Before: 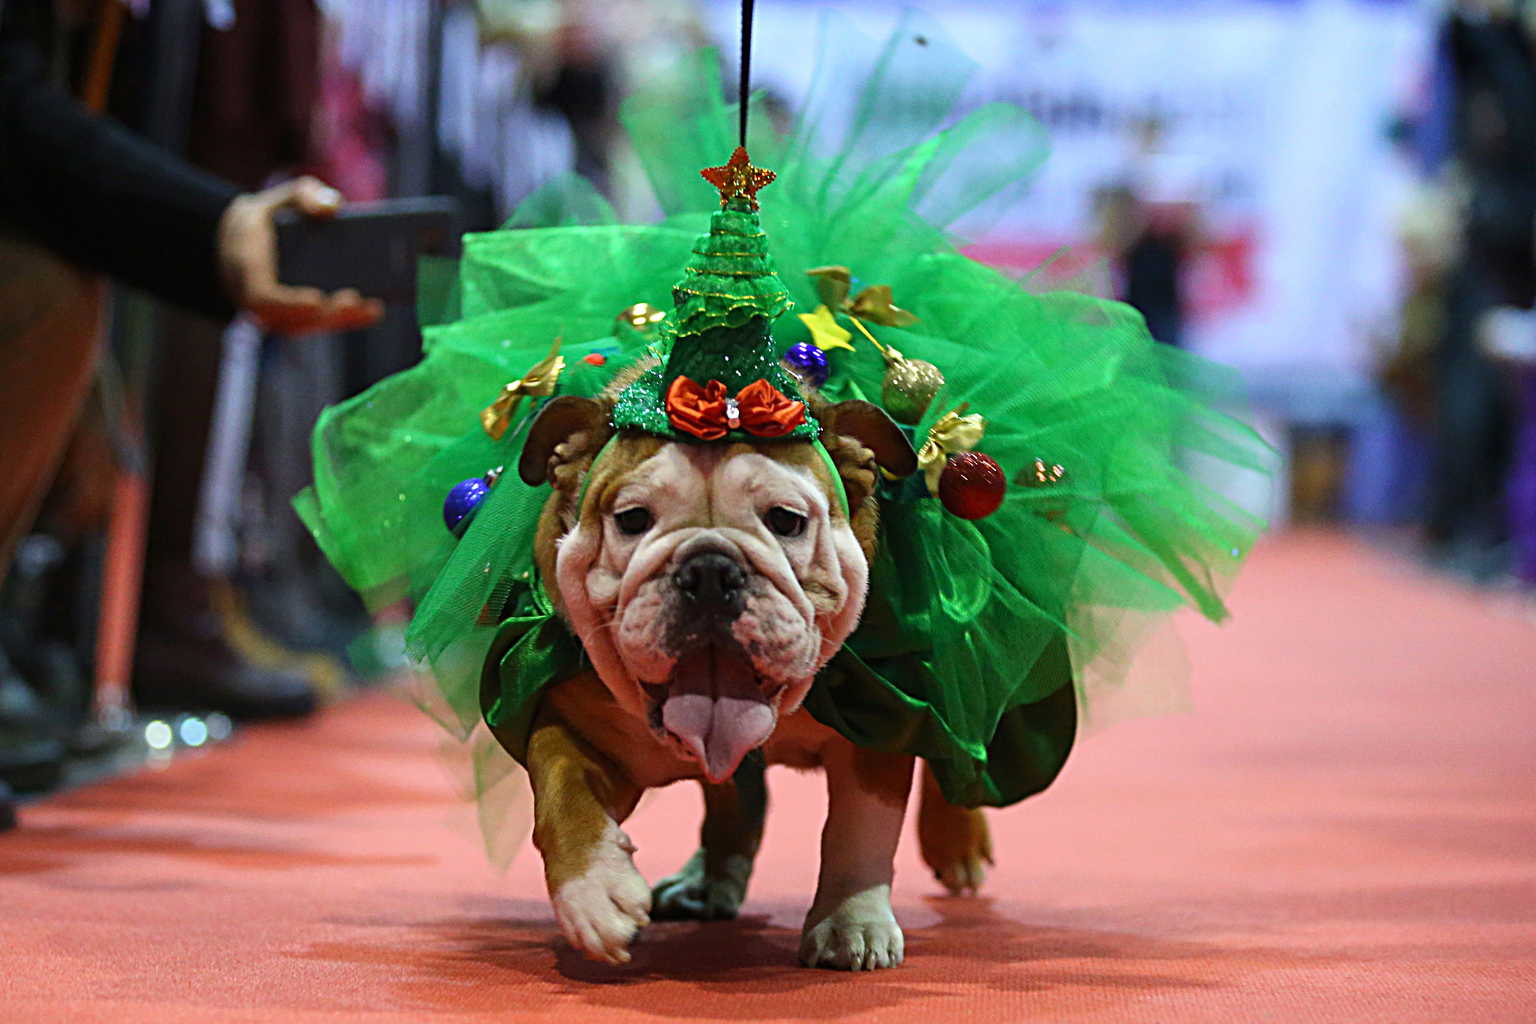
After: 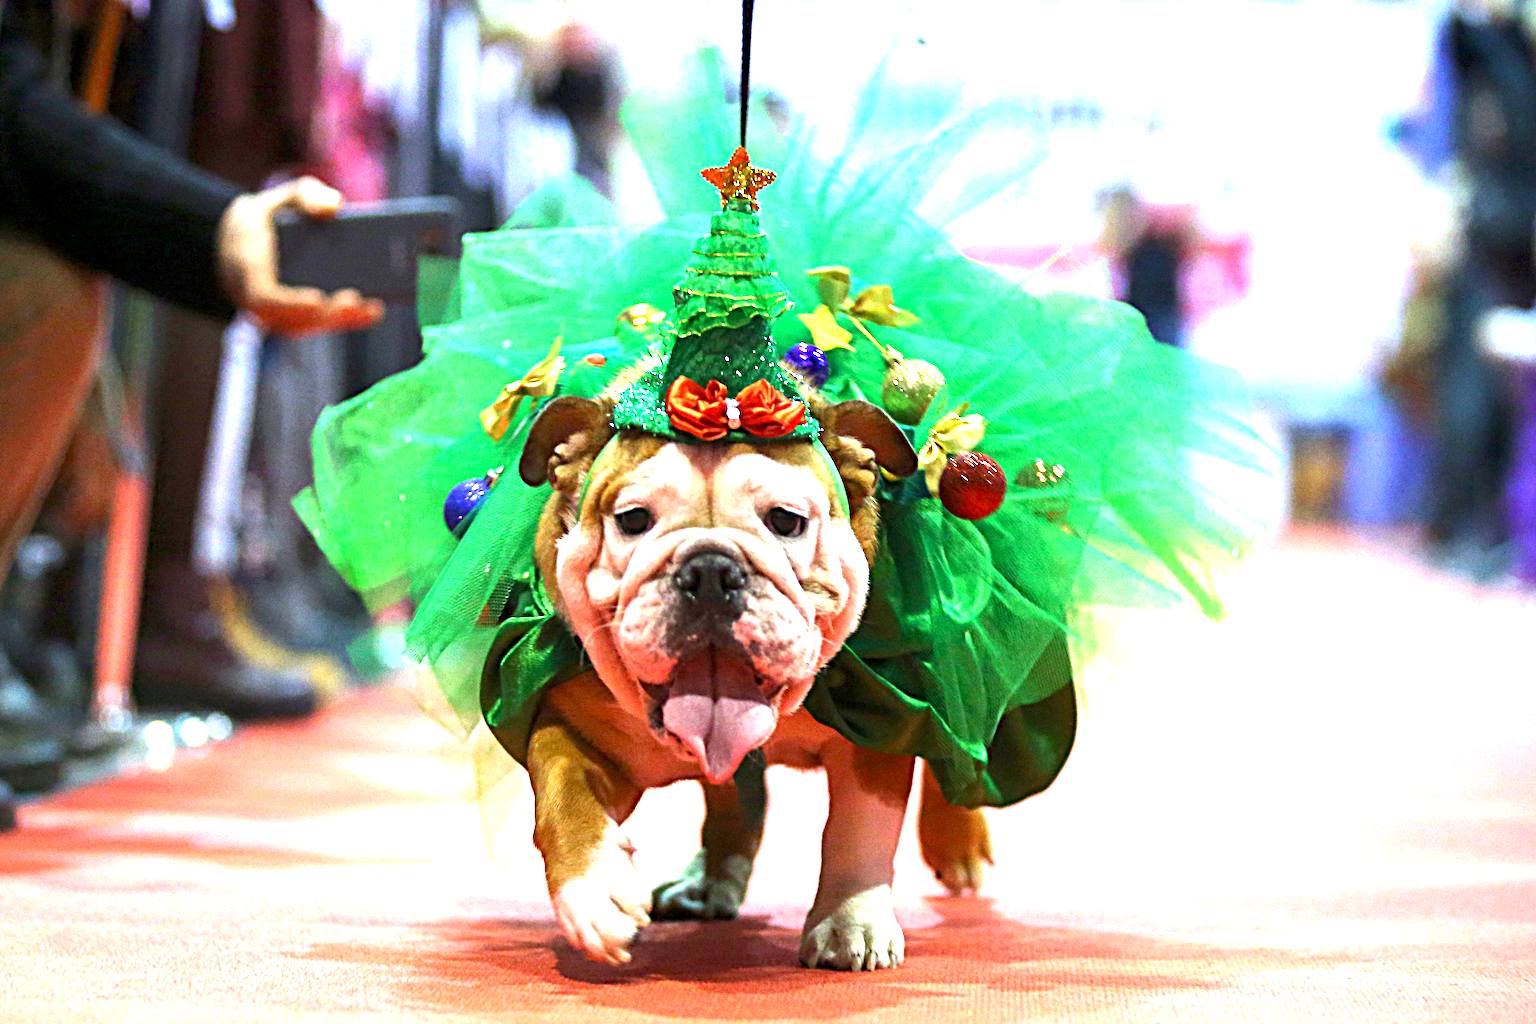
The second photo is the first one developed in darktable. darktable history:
exposure: black level correction 0.002, exposure 1.989 EV, compensate highlight preservation false
